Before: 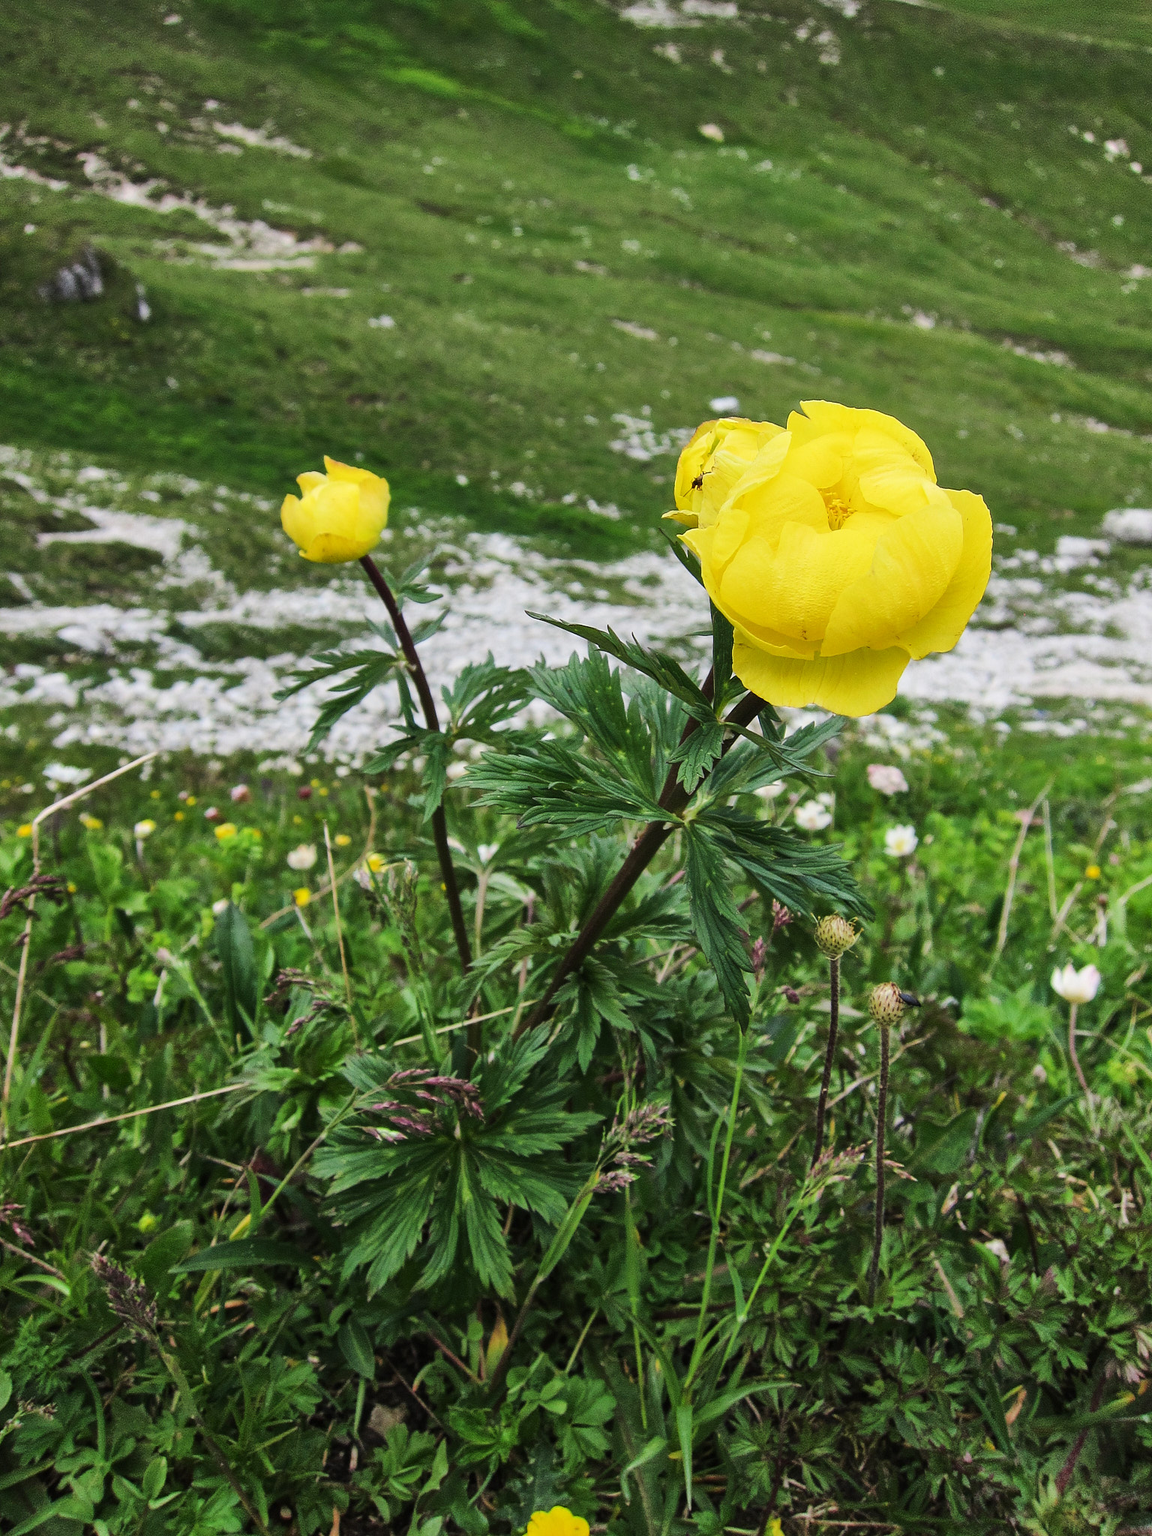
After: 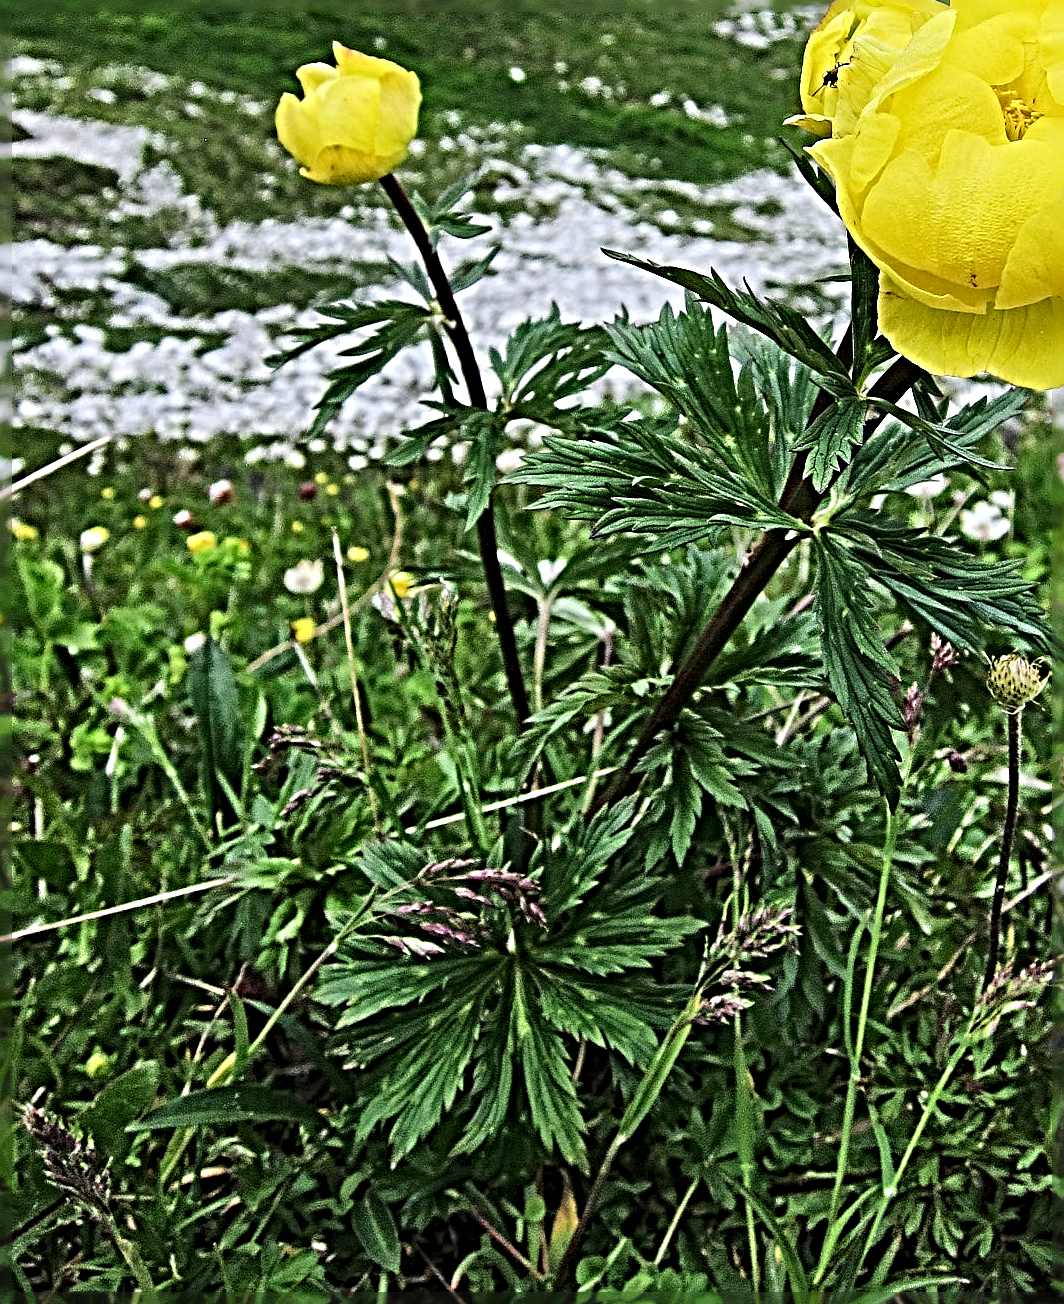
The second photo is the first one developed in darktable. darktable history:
white balance: red 0.976, blue 1.04
crop: left 6.488%, top 27.668%, right 24.183%, bottom 8.656%
sharpen: radius 6.3, amount 1.8, threshold 0
